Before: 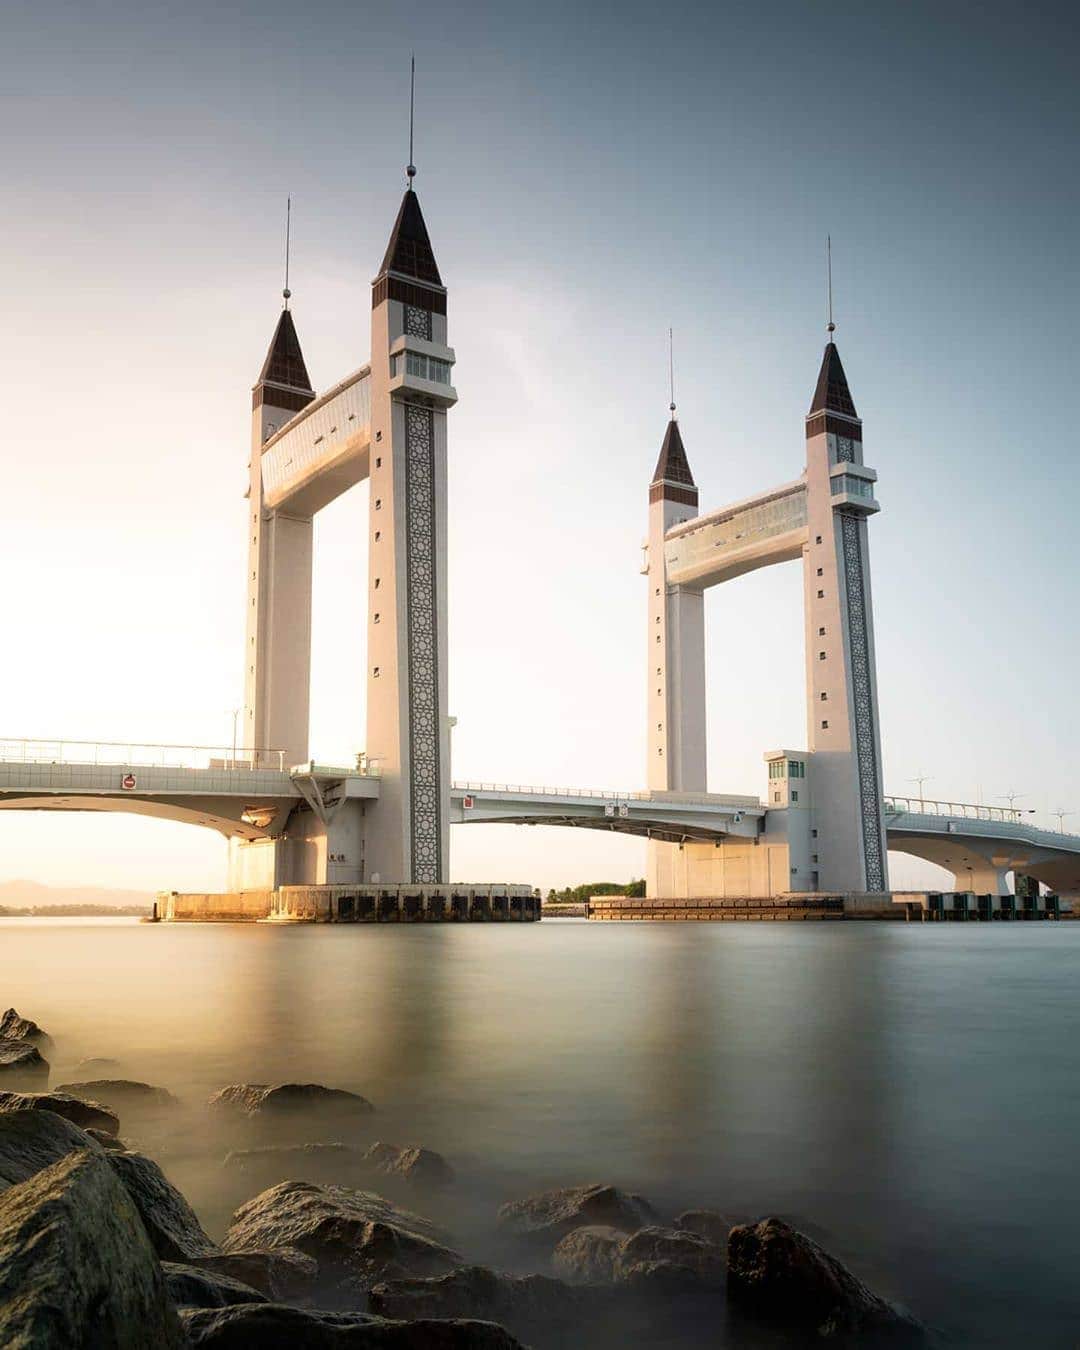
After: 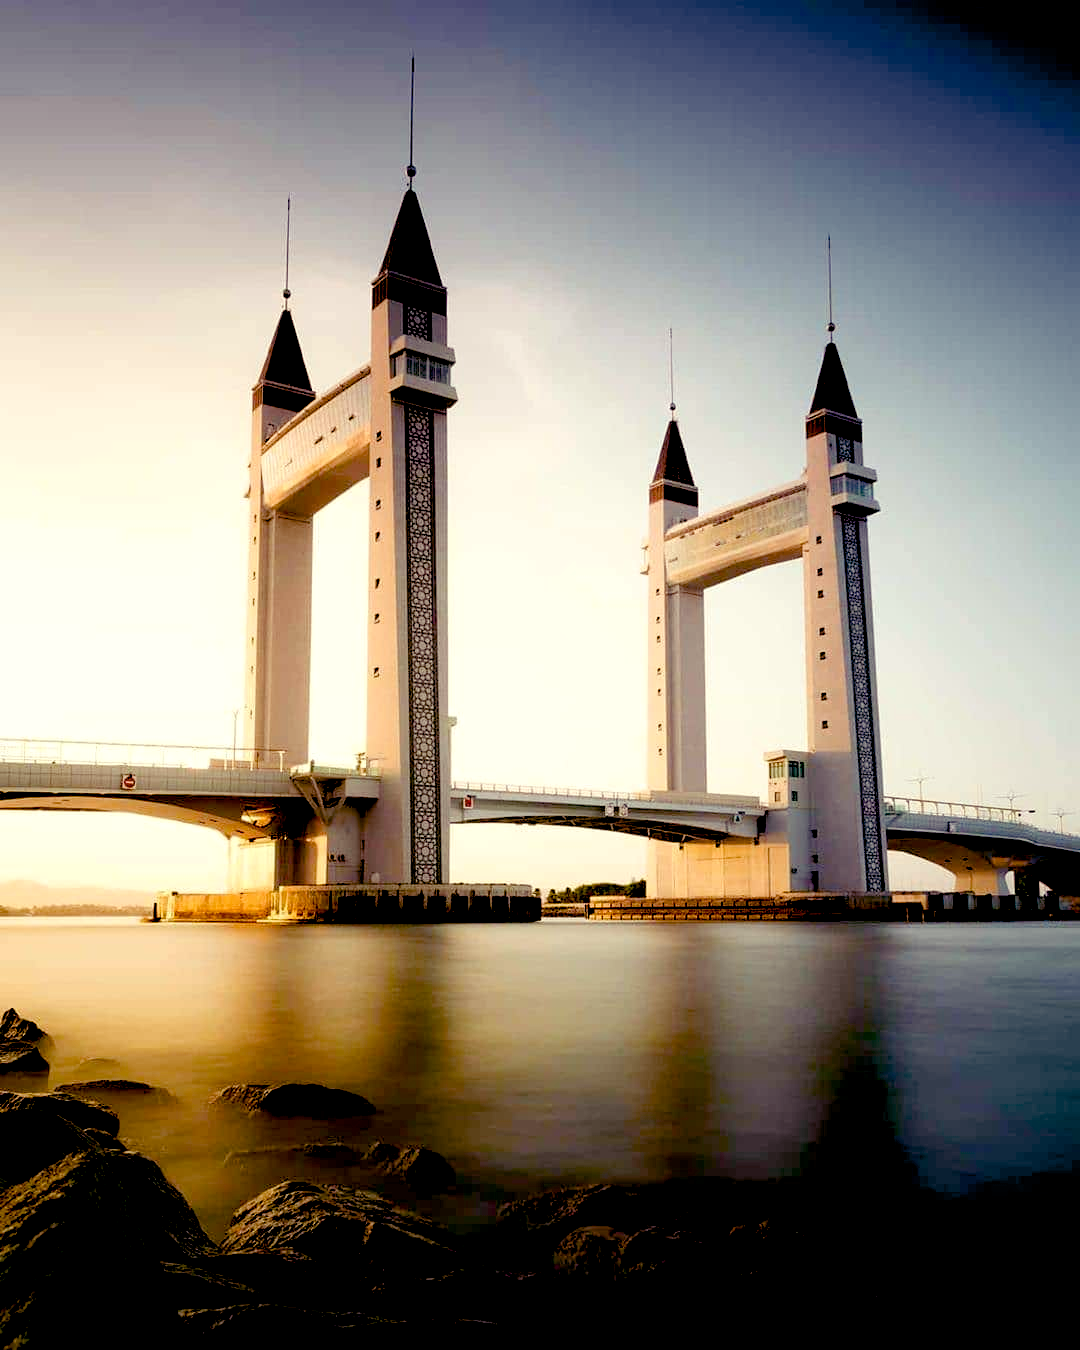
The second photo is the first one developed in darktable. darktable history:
color balance rgb: shadows lift › luminance -21.66%, shadows lift › chroma 8.98%, shadows lift › hue 283.37°, power › chroma 1.05%, power › hue 25.59°, highlights gain › luminance 6.08%, highlights gain › chroma 2.55%, highlights gain › hue 90°, global offset › luminance -0.87%, perceptual saturation grading › global saturation 25%, perceptual saturation grading › highlights -28.39%, perceptual saturation grading › shadows 33.98%
exposure: black level correction 0.056, compensate highlight preservation false
